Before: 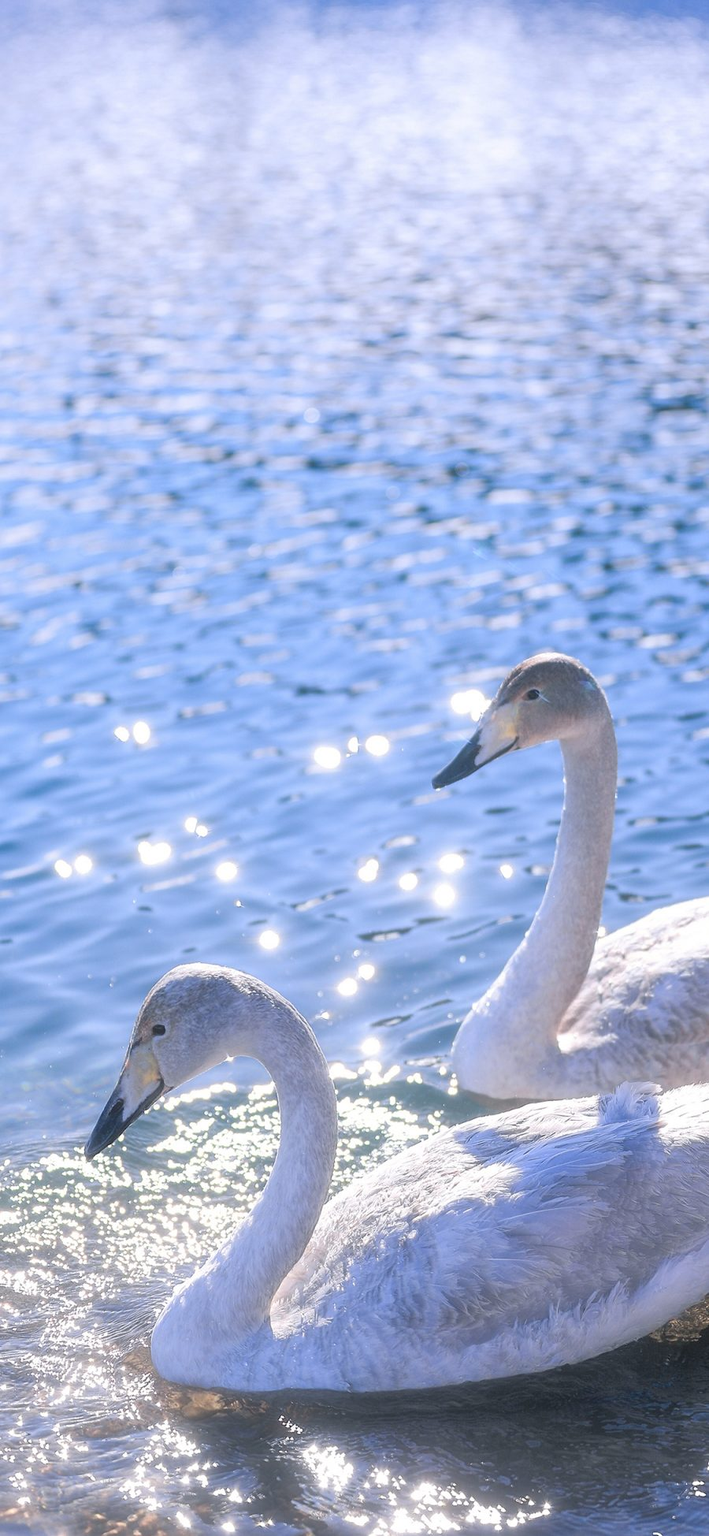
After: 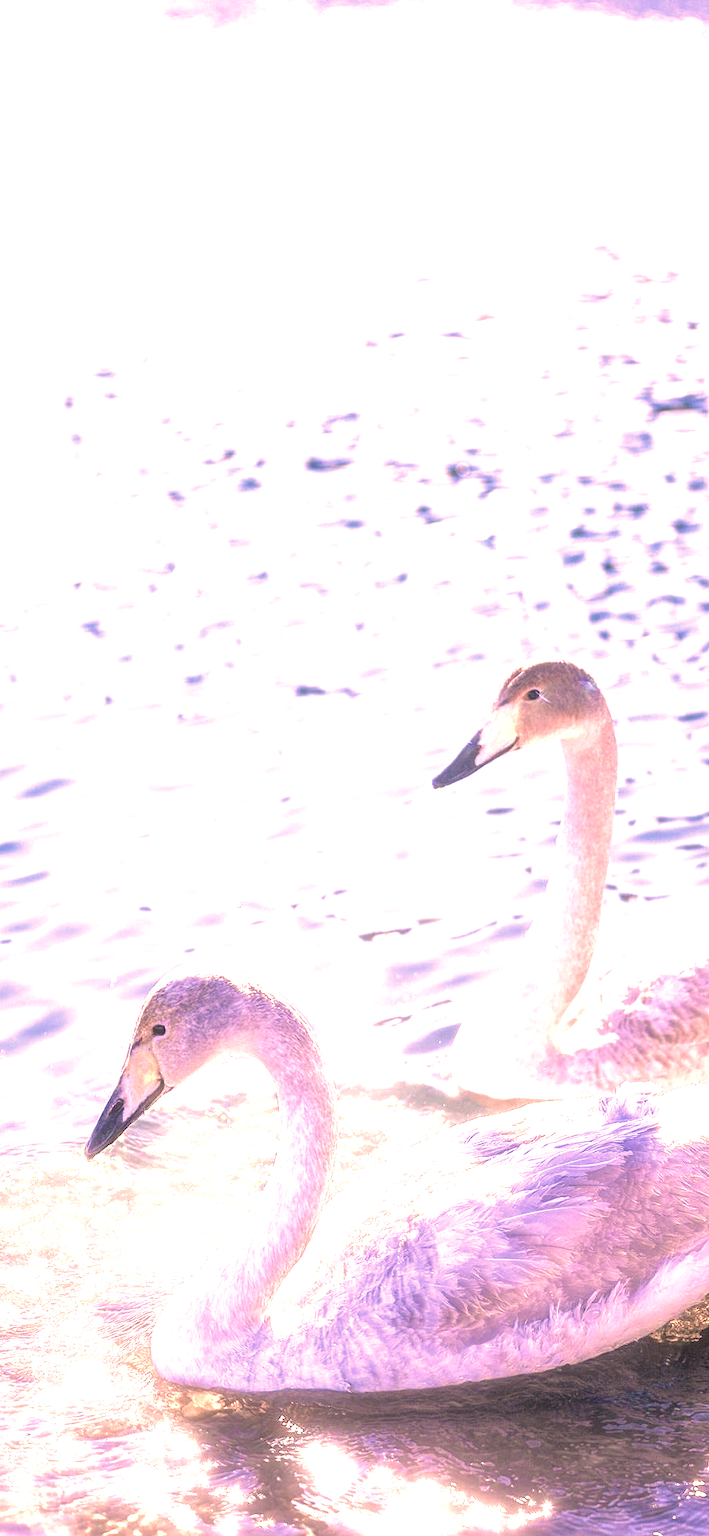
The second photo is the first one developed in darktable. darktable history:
exposure: exposure 0.767 EV, compensate exposure bias true, compensate highlight preservation false
local contrast: detail 130%
color correction: highlights a* 22.01, highlights b* 22.37
velvia: strength 14.43%
tone equalizer: -8 EV -0.746 EV, -7 EV -0.716 EV, -6 EV -0.594 EV, -5 EV -0.387 EV, -3 EV 0.38 EV, -2 EV 0.6 EV, -1 EV 0.675 EV, +0 EV 0.728 EV
color zones: curves: ch0 [(0, 0.473) (0.001, 0.473) (0.226, 0.548) (0.4, 0.589) (0.525, 0.54) (0.728, 0.403) (0.999, 0.473) (1, 0.473)]; ch1 [(0, 0.619) (0.001, 0.619) (0.234, 0.388) (0.4, 0.372) (0.528, 0.422) (0.732, 0.53) (0.999, 0.619) (1, 0.619)]; ch2 [(0, 0.547) (0.001, 0.547) (0.226, 0.45) (0.4, 0.525) (0.525, 0.585) (0.8, 0.511) (0.999, 0.547) (1, 0.547)]
